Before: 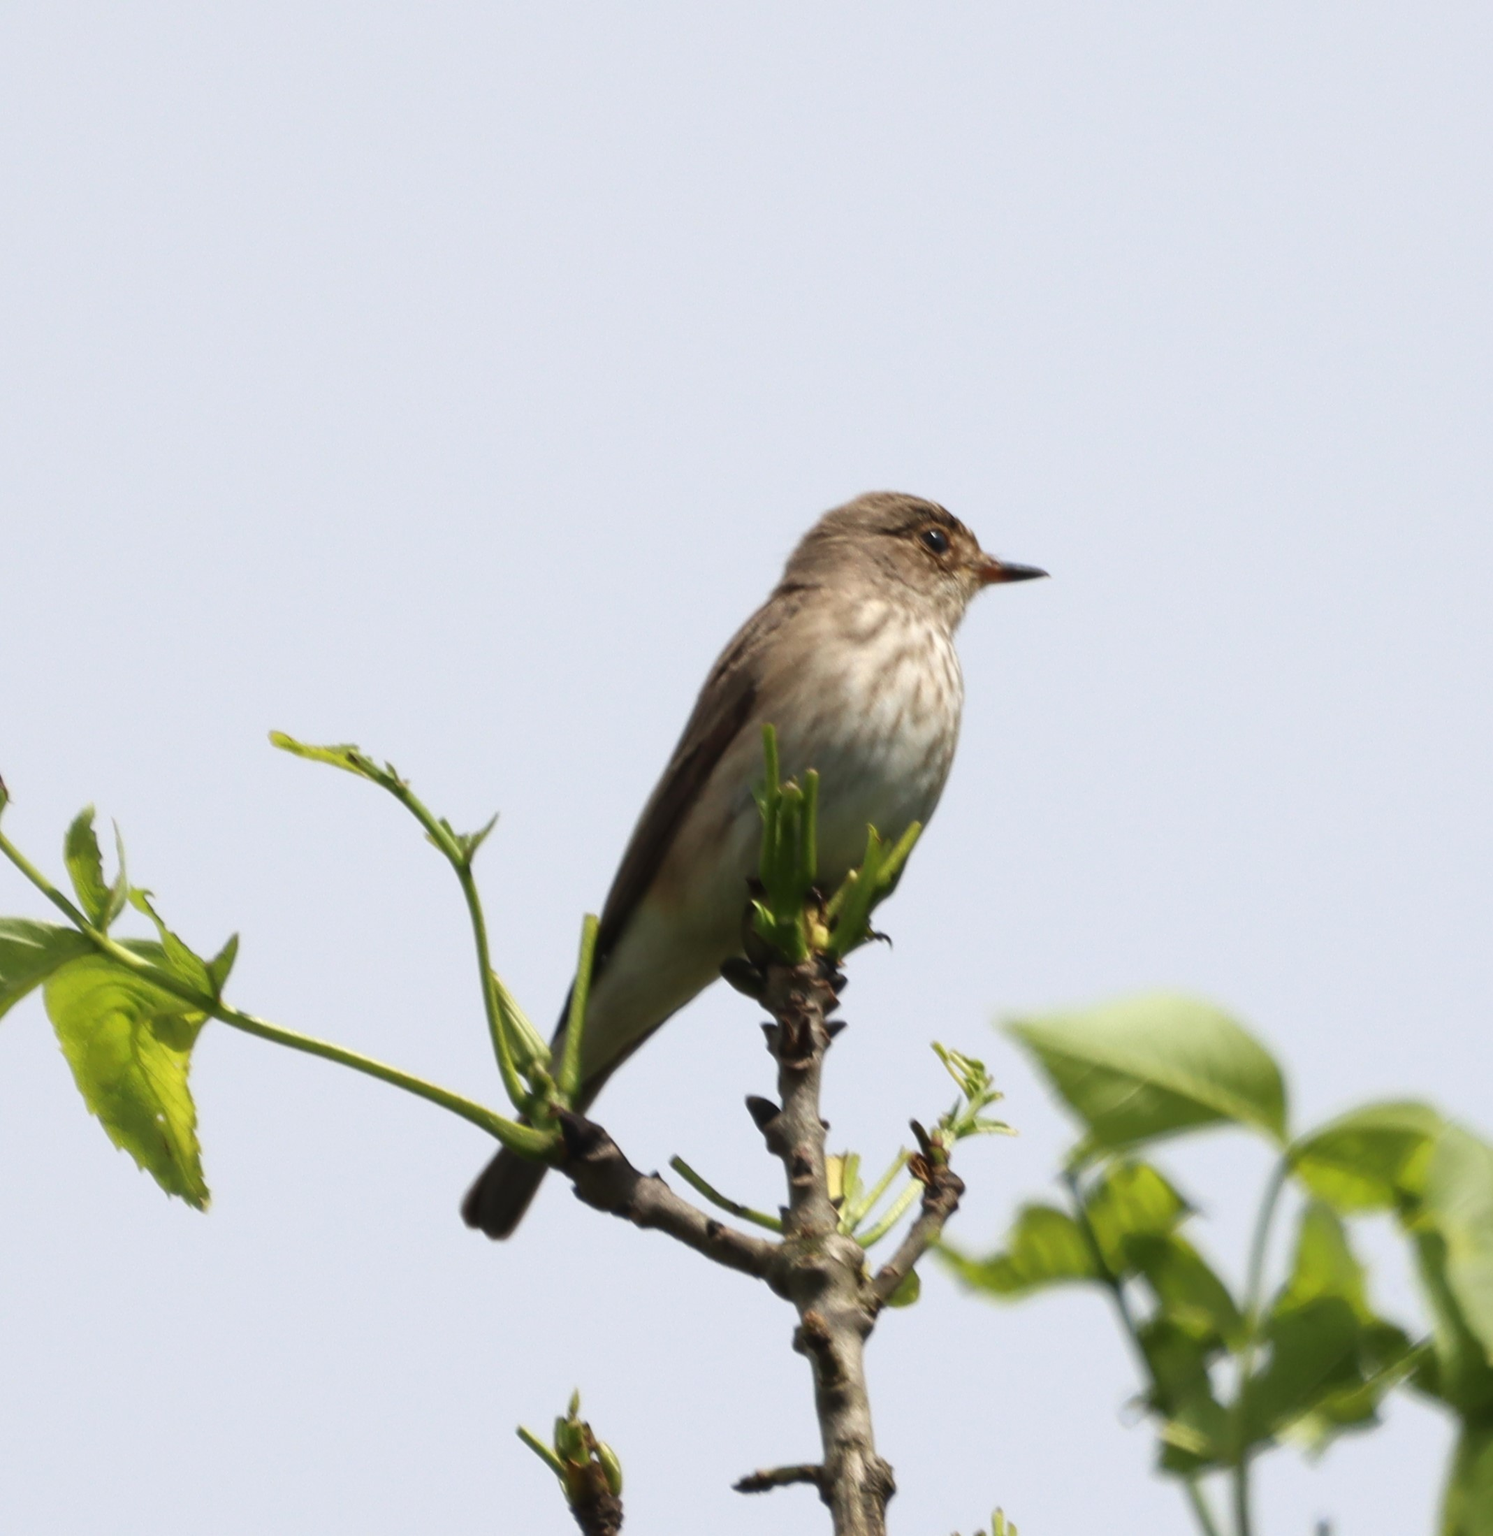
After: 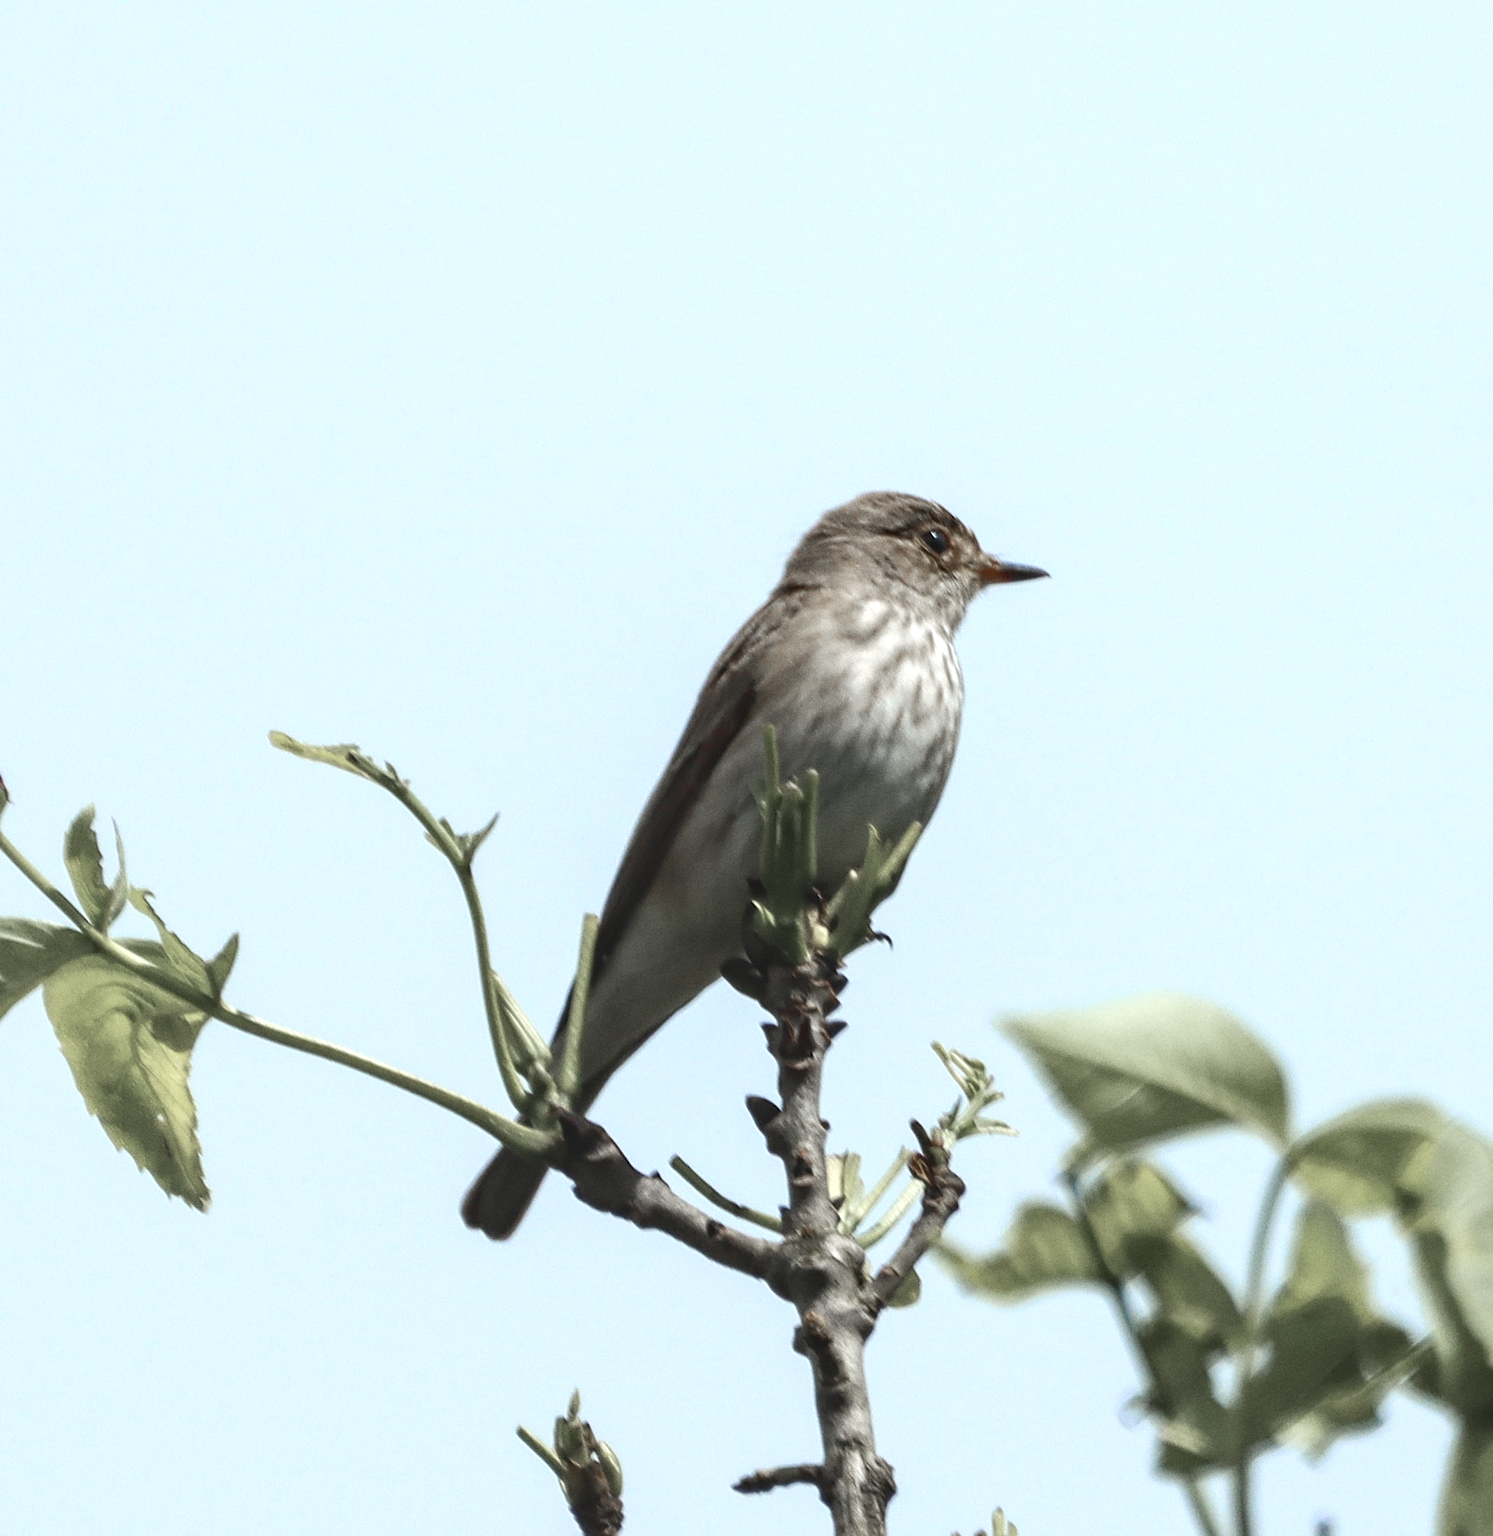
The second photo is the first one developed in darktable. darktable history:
white balance: red 0.925, blue 1.046
tone equalizer: -8 EV -0.417 EV, -7 EV -0.389 EV, -6 EV -0.333 EV, -5 EV -0.222 EV, -3 EV 0.222 EV, -2 EV 0.333 EV, -1 EV 0.389 EV, +0 EV 0.417 EV, edges refinement/feathering 500, mask exposure compensation -1.57 EV, preserve details no
haze removal: compatibility mode true, adaptive false
local contrast: detail 110%
color zones: curves: ch1 [(0, 0.708) (0.088, 0.648) (0.245, 0.187) (0.429, 0.326) (0.571, 0.498) (0.714, 0.5) (0.857, 0.5) (1, 0.708)]
sharpen: on, module defaults
grain: coarseness 0.47 ISO
